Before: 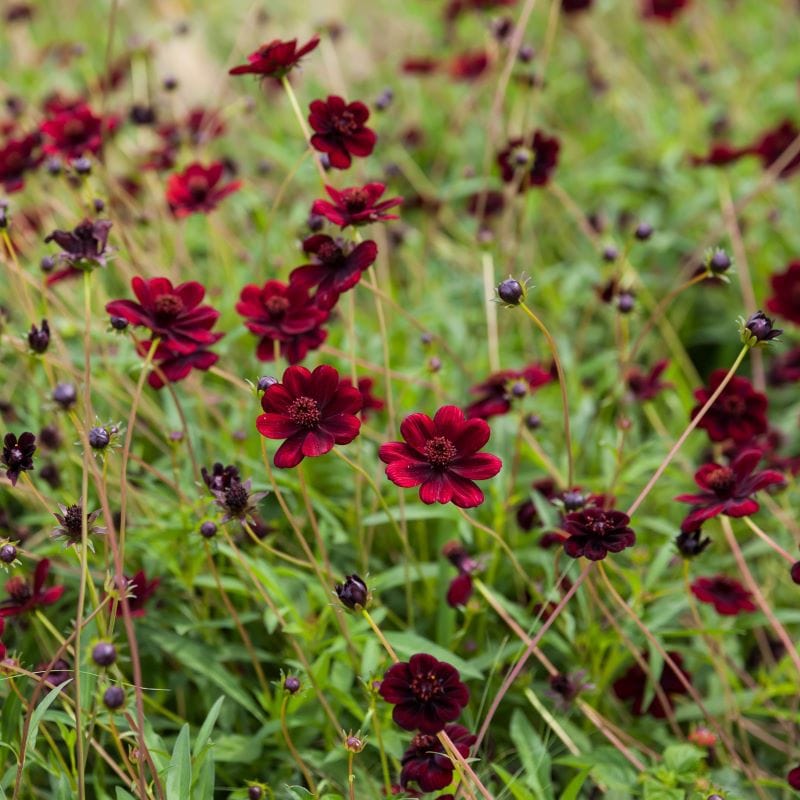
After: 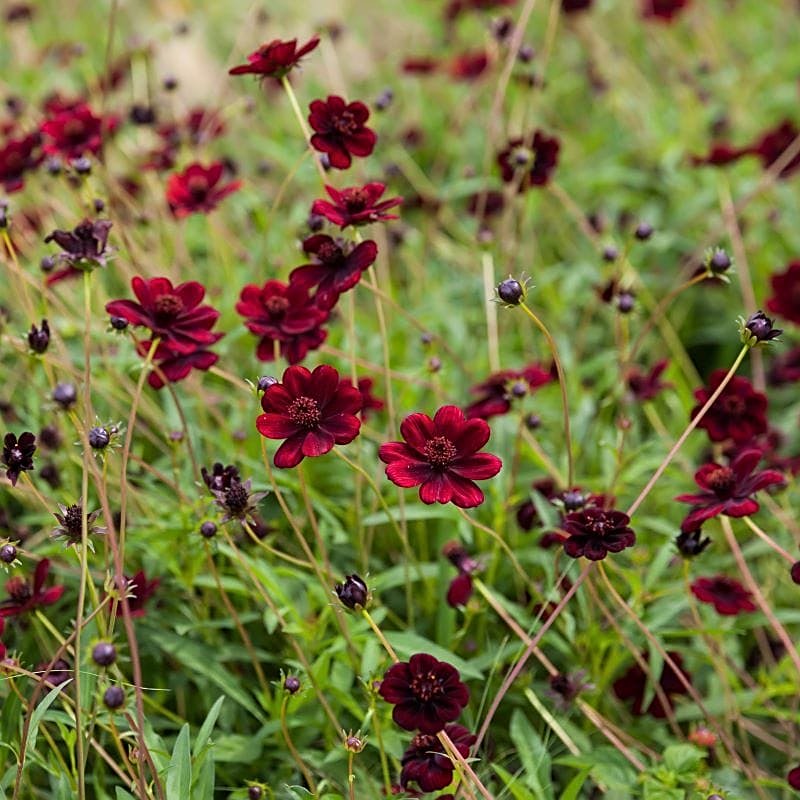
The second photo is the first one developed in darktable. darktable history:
sharpen: amount 0.575
